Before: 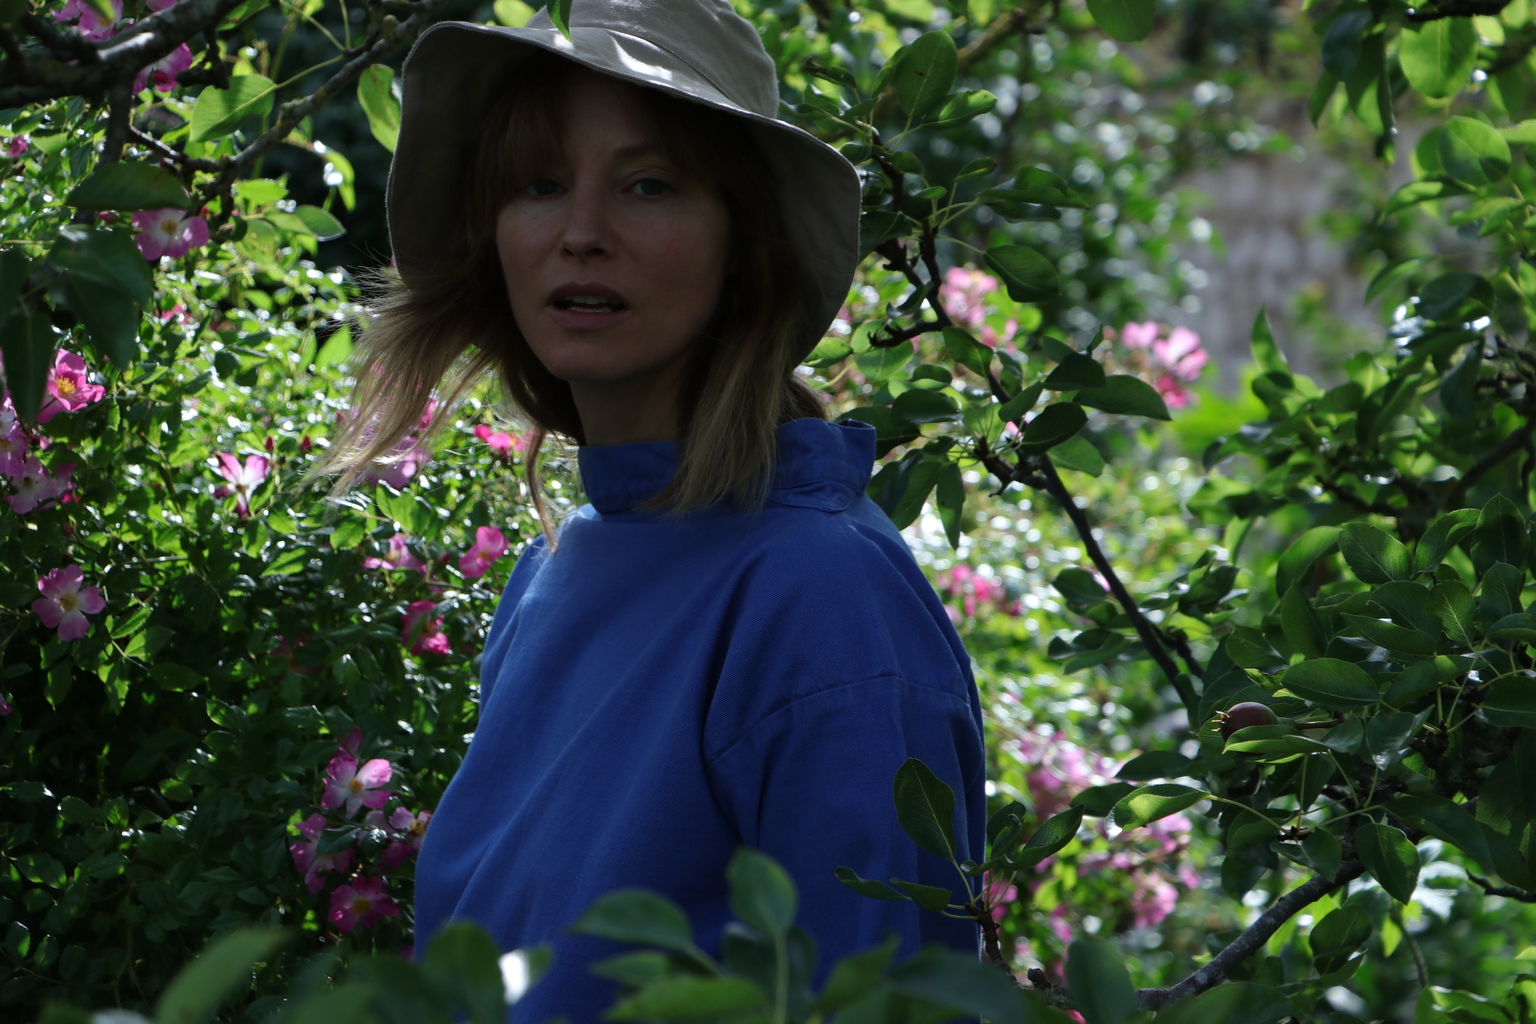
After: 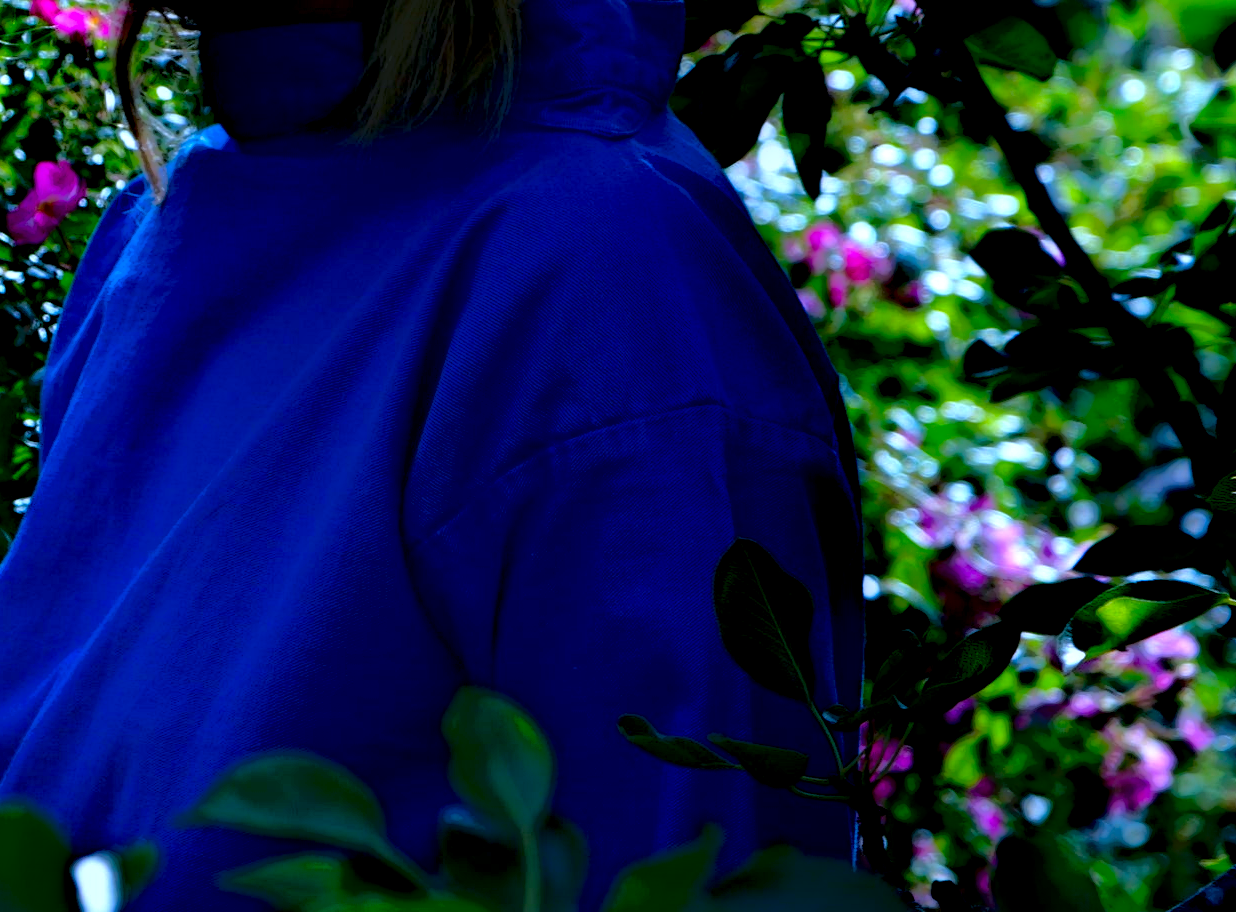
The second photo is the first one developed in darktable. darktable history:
tone curve: curves: ch0 [(0, 0) (0.003, 0.003) (0.011, 0.01) (0.025, 0.023) (0.044, 0.042) (0.069, 0.065) (0.1, 0.094) (0.136, 0.128) (0.177, 0.167) (0.224, 0.211) (0.277, 0.261) (0.335, 0.315) (0.399, 0.375) (0.468, 0.441) (0.543, 0.543) (0.623, 0.623) (0.709, 0.709) (0.801, 0.801) (0.898, 0.898) (1, 1)], preserve colors none
exposure: black level correction 0.001, exposure 1 EV, compensate highlight preservation false
local contrast: highlights 0%, shadows 198%, detail 164%, midtone range 0.001
tone equalizer: on, module defaults
crop: left 29.672%, top 41.786%, right 20.851%, bottom 3.487%
white balance: red 0.948, green 1.02, blue 1.176
color balance rgb: linear chroma grading › global chroma 15%, perceptual saturation grading › global saturation 30%
contrast brightness saturation: contrast 0.22
